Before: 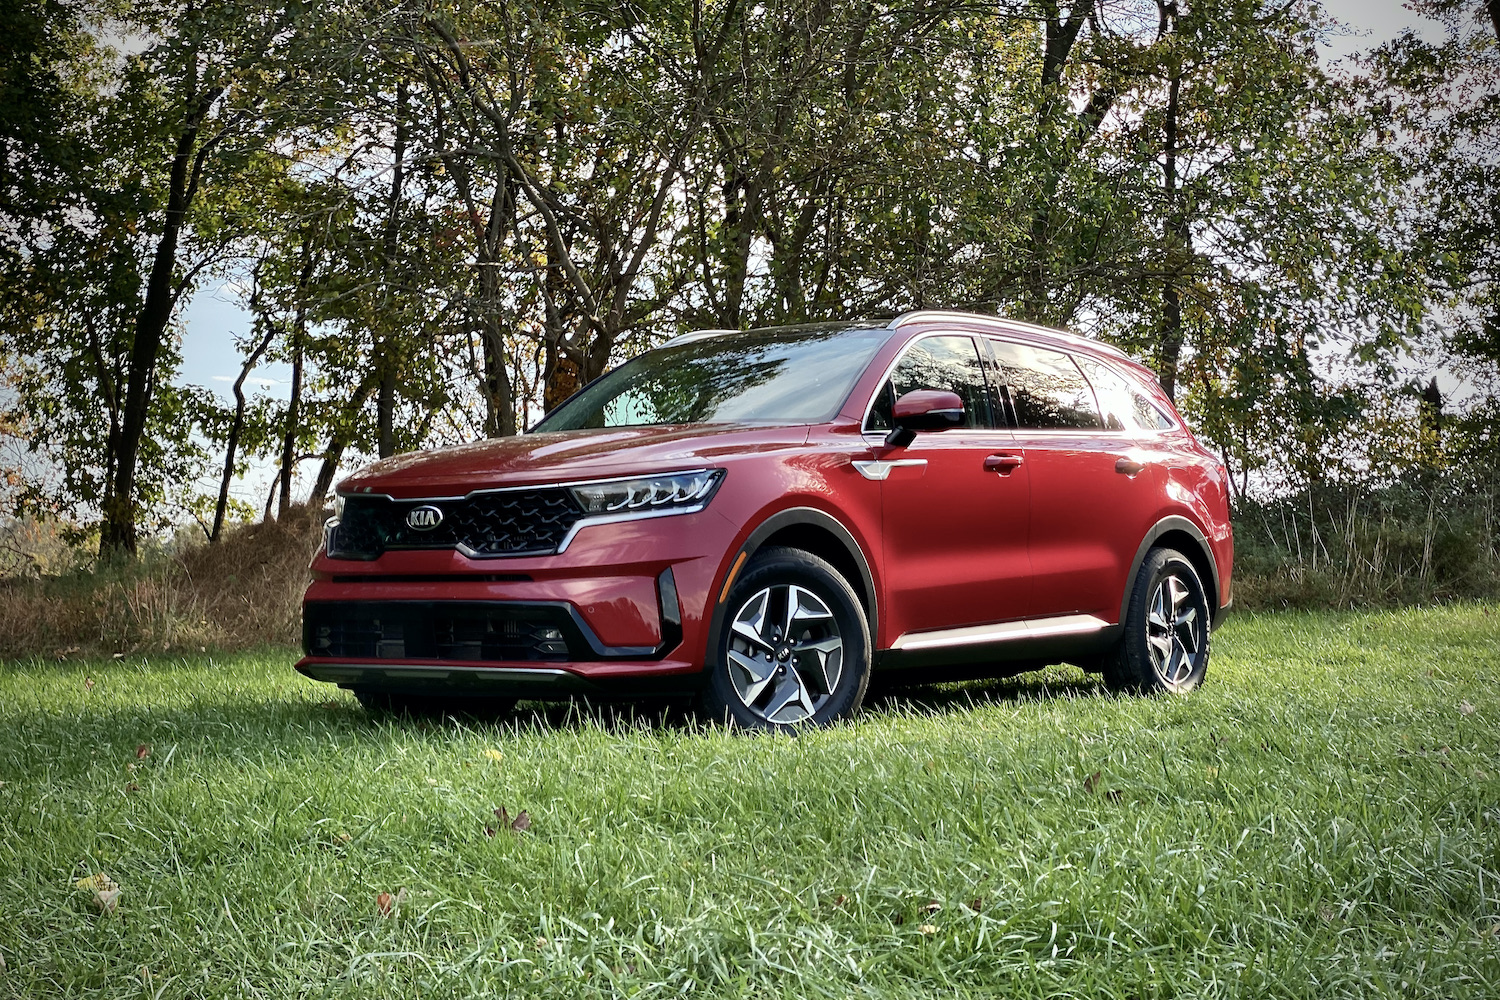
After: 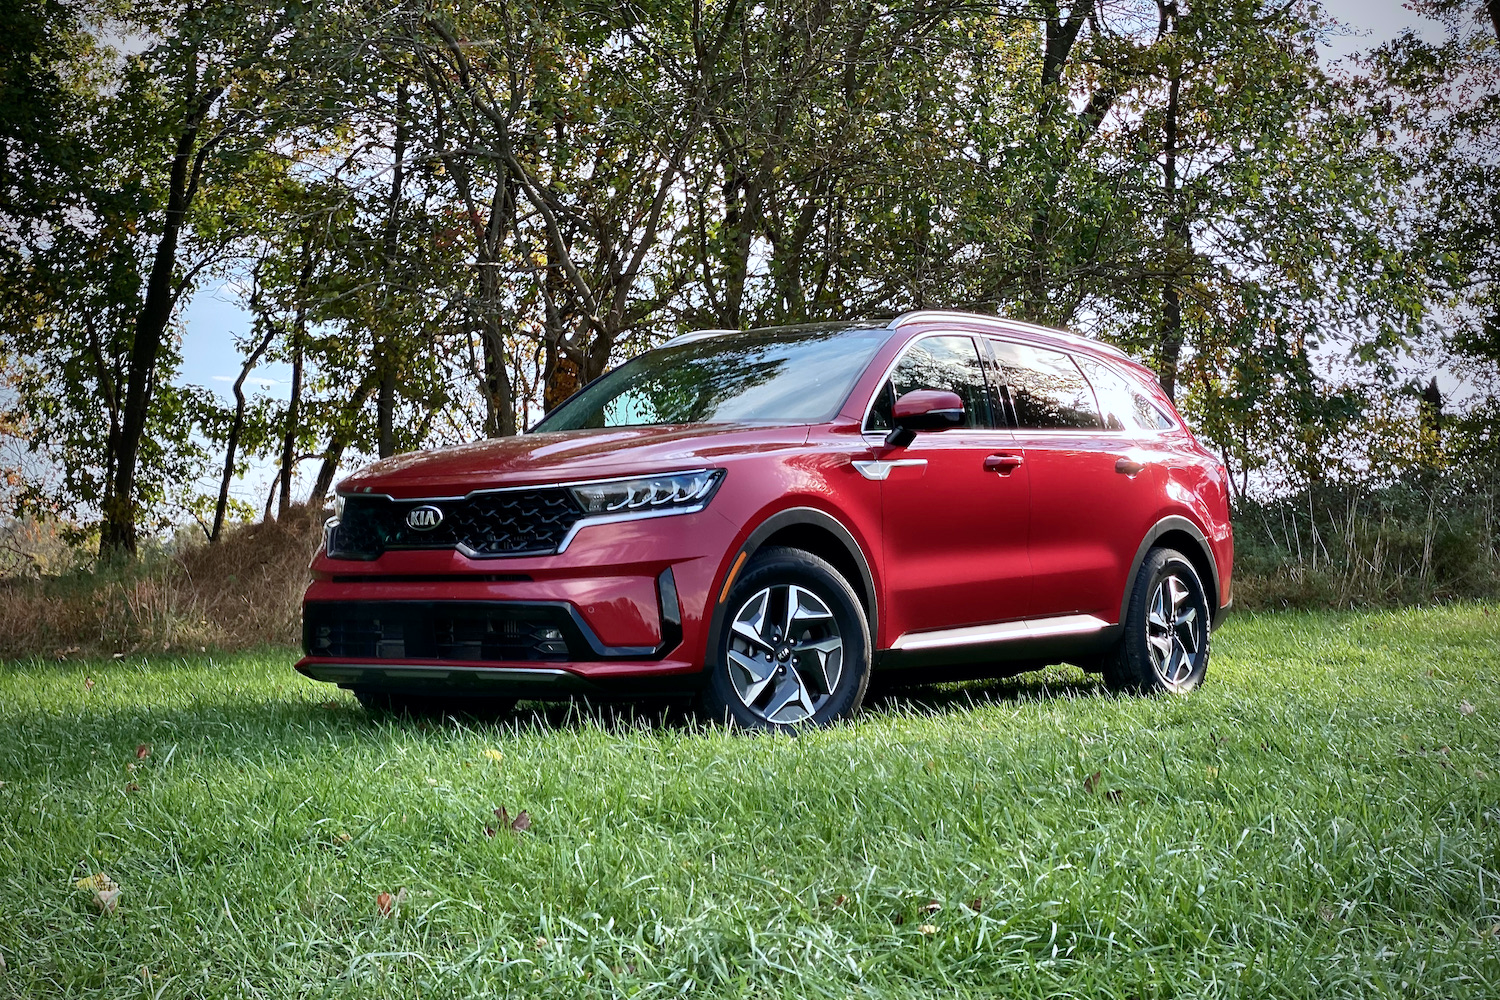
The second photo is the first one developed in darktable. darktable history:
tone equalizer: on, module defaults
color calibration: illuminant as shot in camera, x 0.358, y 0.373, temperature 4628.91 K
